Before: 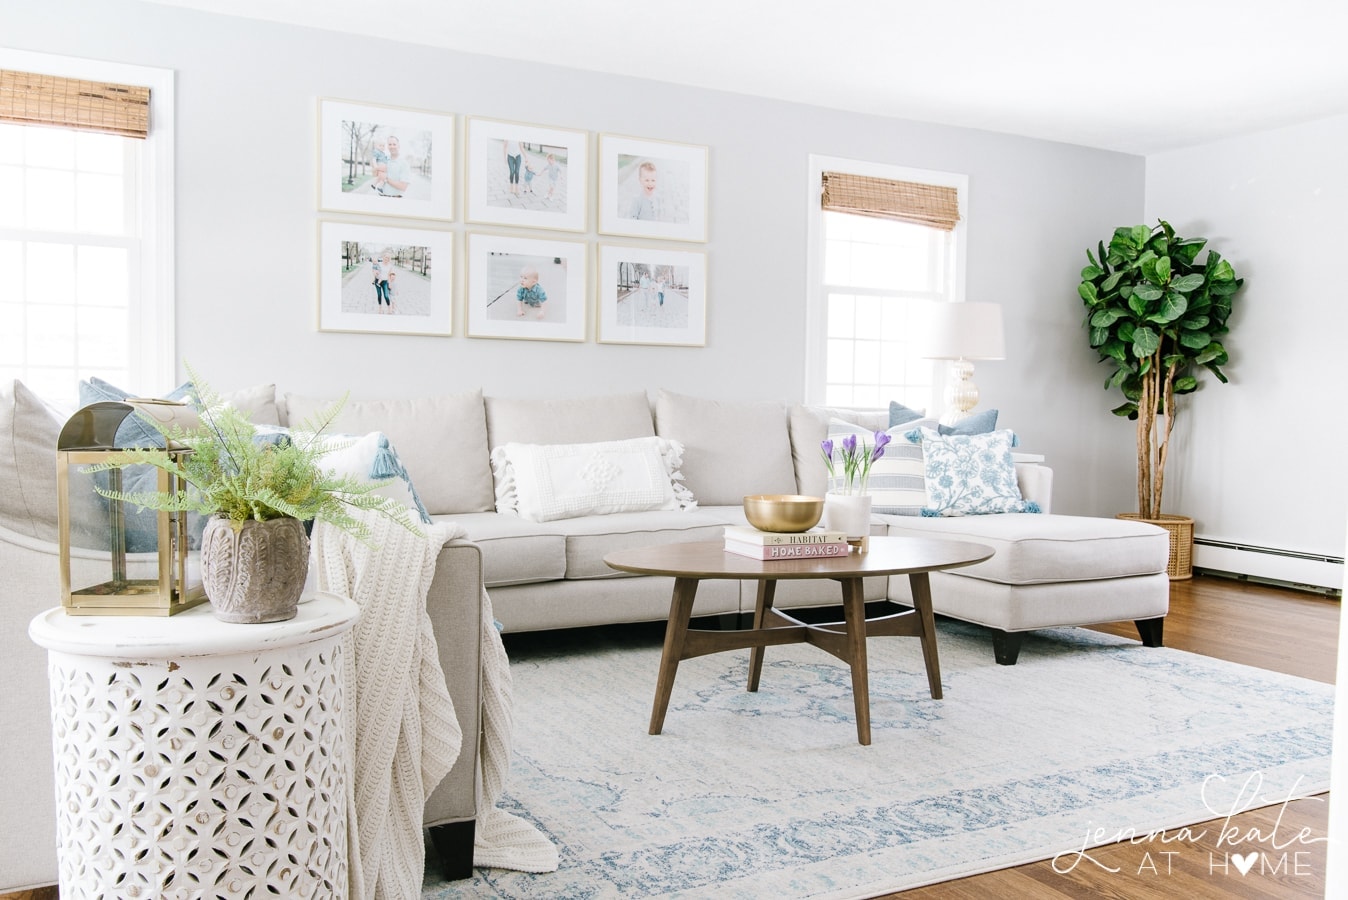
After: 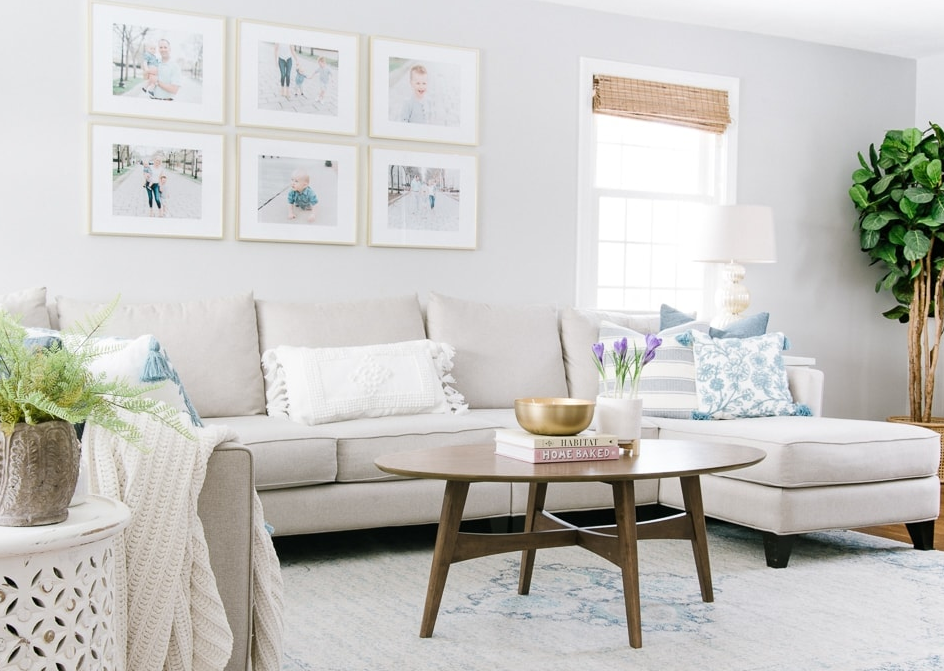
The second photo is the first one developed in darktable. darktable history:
crop and rotate: left 17.111%, top 10.879%, right 12.852%, bottom 14.527%
